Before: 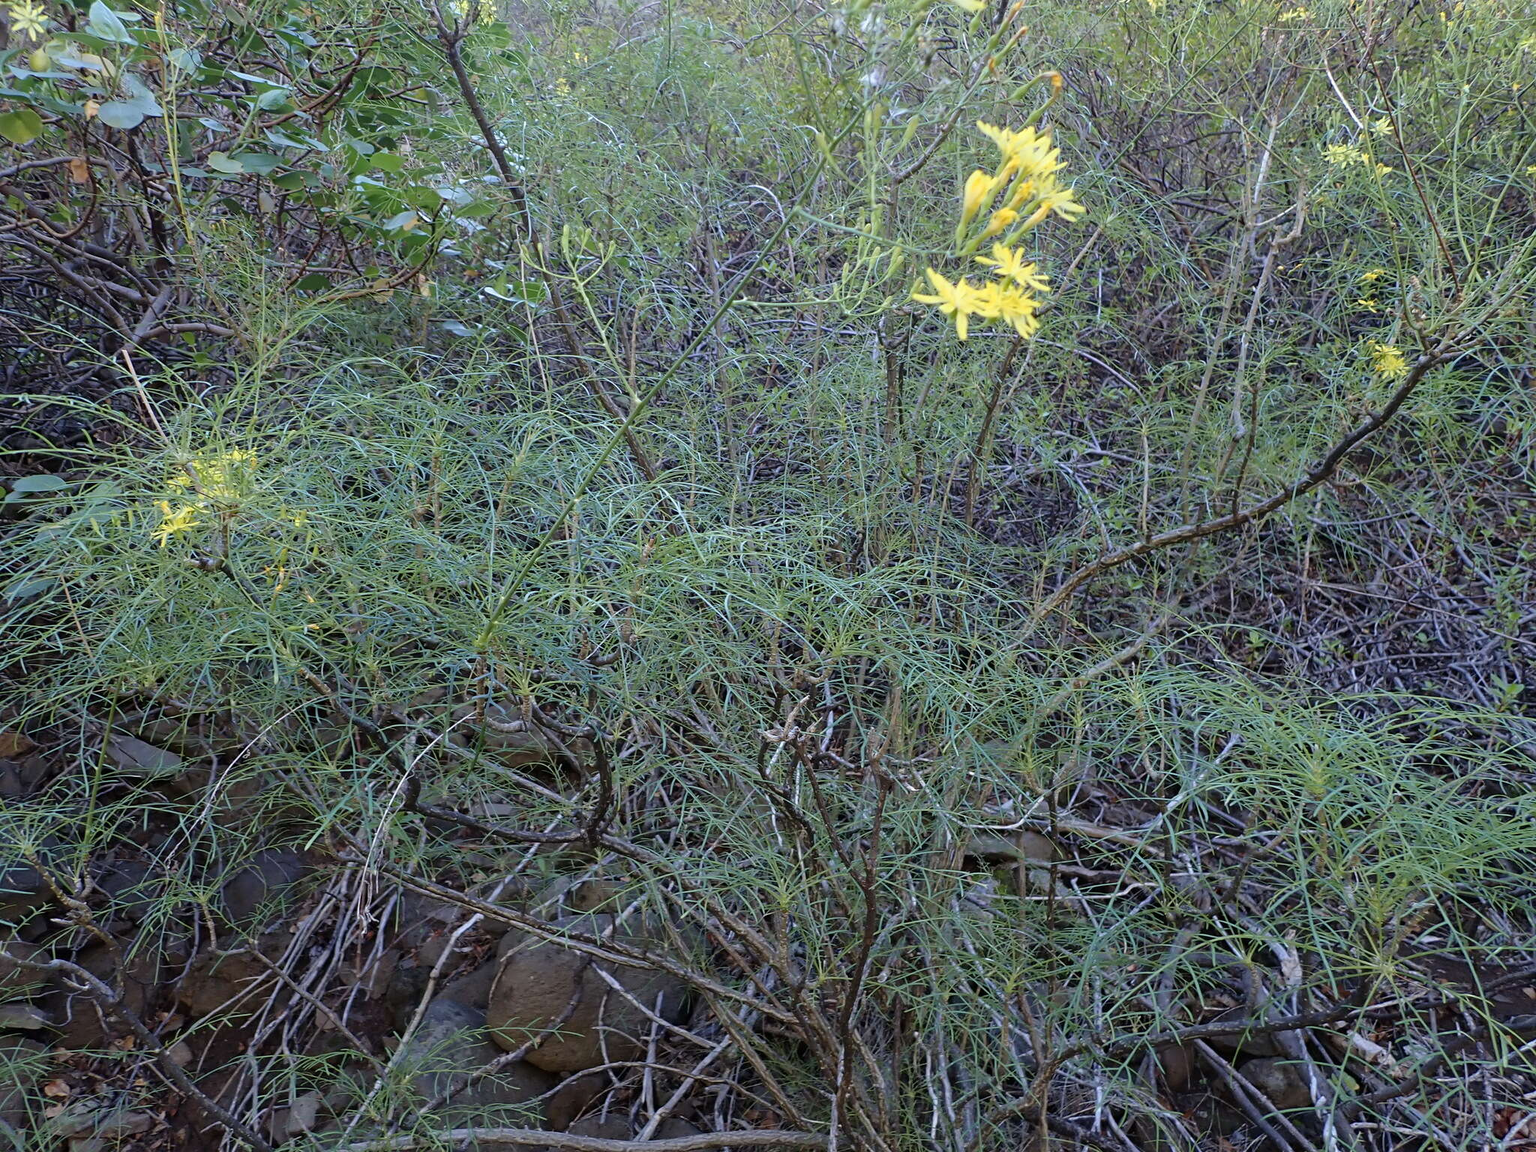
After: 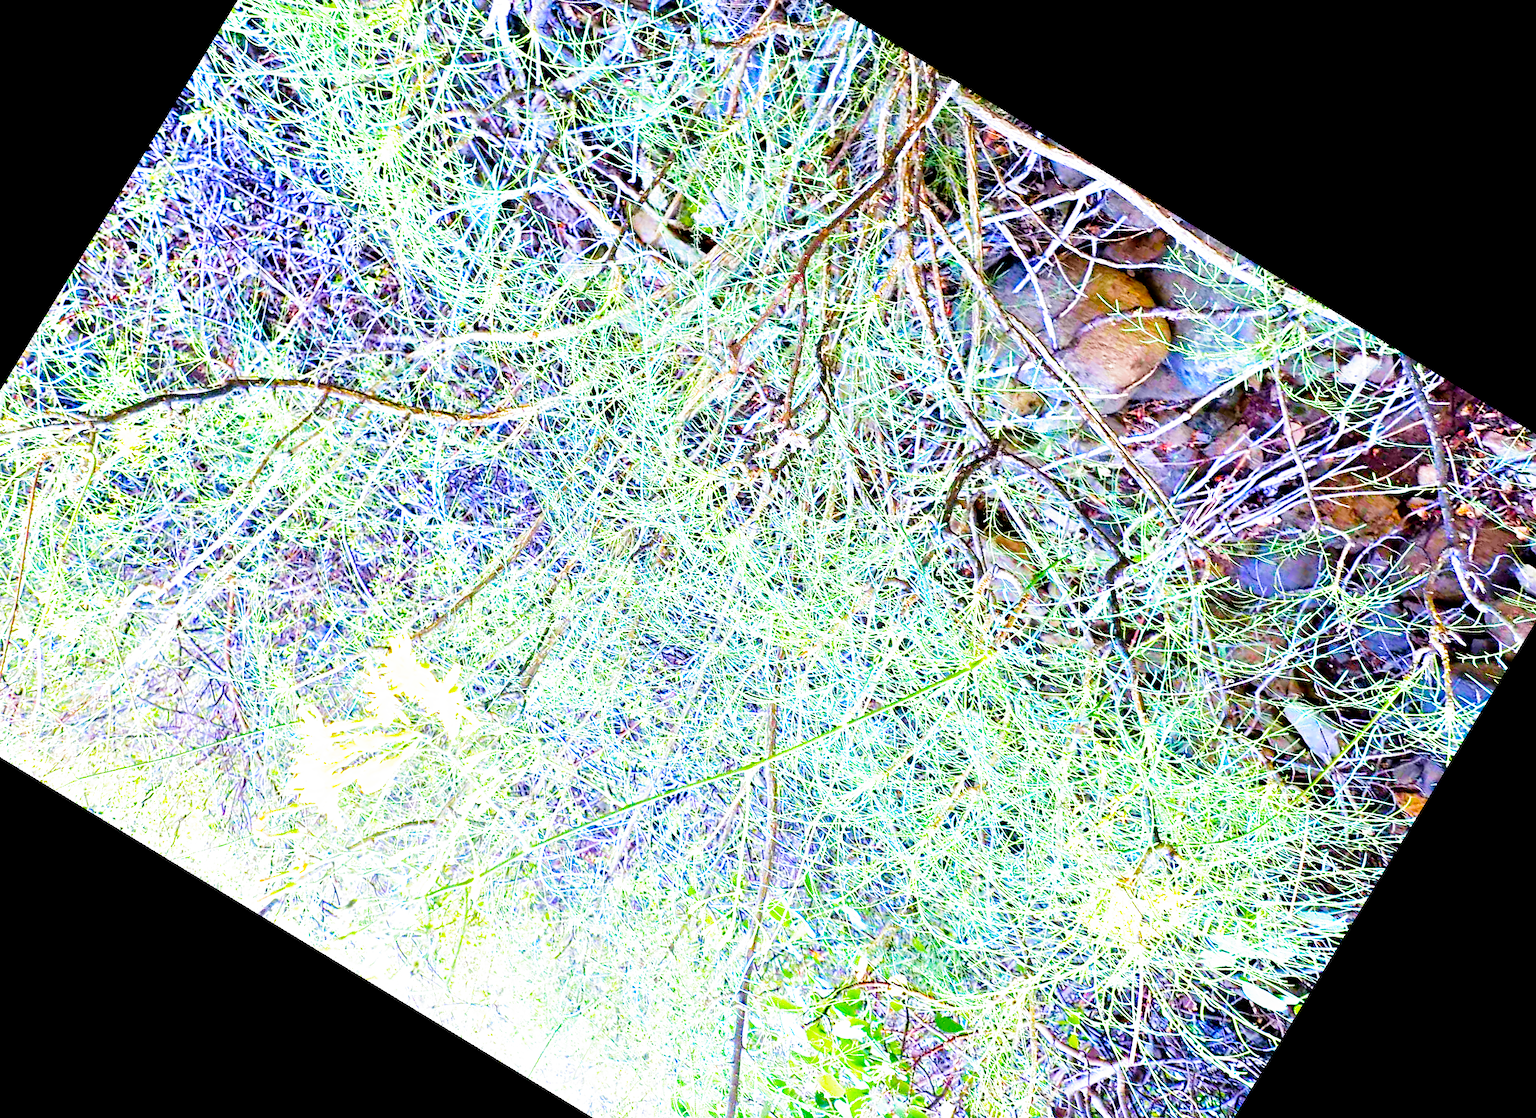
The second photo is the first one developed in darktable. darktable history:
color balance rgb: linear chroma grading › global chroma 25%, perceptual saturation grading › global saturation 45%, perceptual saturation grading › highlights -50%, perceptual saturation grading › shadows 30%, perceptual brilliance grading › global brilliance 18%, global vibrance 40%
filmic rgb: middle gray luminance 8.8%, black relative exposure -6.3 EV, white relative exposure 2.7 EV, threshold 6 EV, target black luminance 0%, hardness 4.74, latitude 73.47%, contrast 1.332, shadows ↔ highlights balance 10.13%, add noise in highlights 0, preserve chrominance no, color science v3 (2019), use custom middle-gray values true, iterations of high-quality reconstruction 0, contrast in highlights soft, enable highlight reconstruction true
tone equalizer: -7 EV 0.15 EV, -6 EV 0.6 EV, -5 EV 1.15 EV, -4 EV 1.33 EV, -3 EV 1.15 EV, -2 EV 0.6 EV, -1 EV 0.15 EV, mask exposure compensation -0.5 EV
crop and rotate: angle 148.68°, left 9.111%, top 15.603%, right 4.588%, bottom 17.041%
